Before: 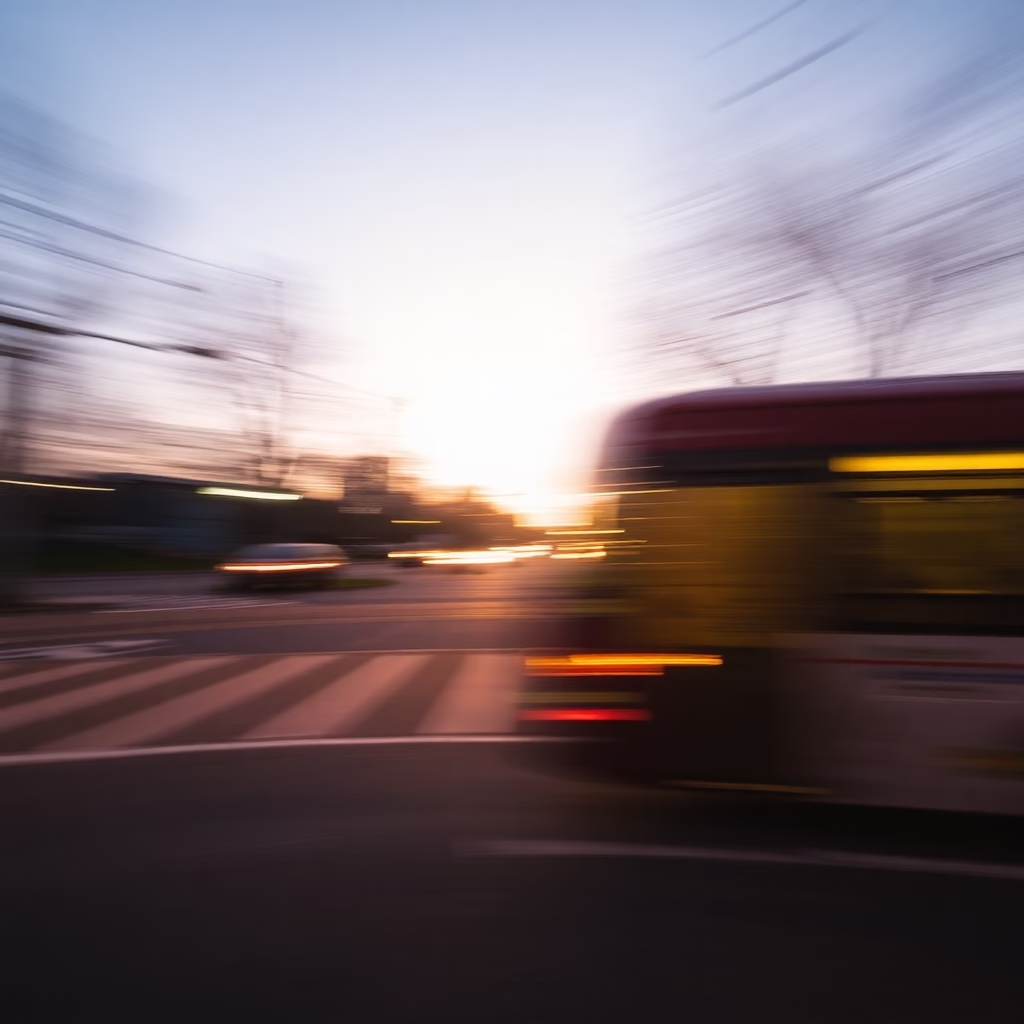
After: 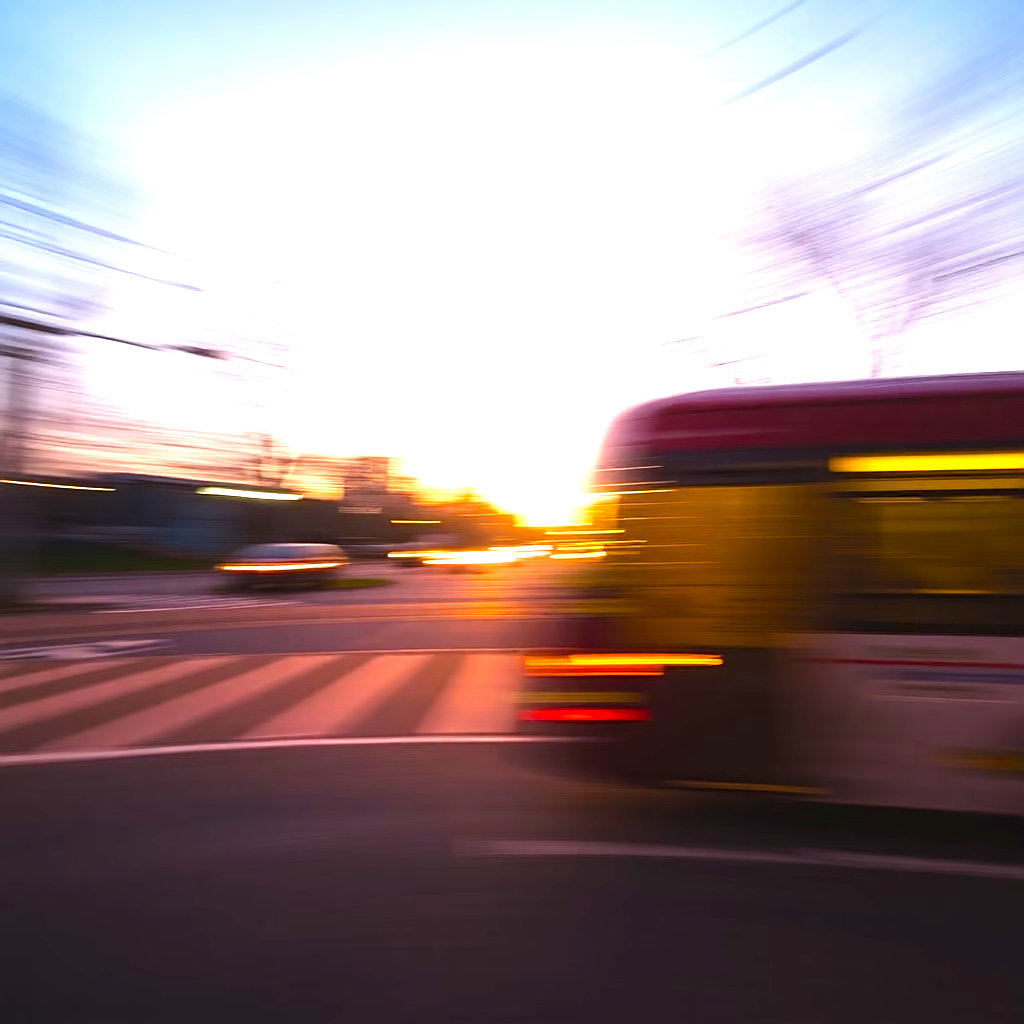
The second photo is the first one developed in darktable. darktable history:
color balance rgb: linear chroma grading › global chroma 15%, perceptual saturation grading › global saturation 30%
exposure: black level correction 0, exposure 1 EV, compensate exposure bias true, compensate highlight preservation false
sharpen: on, module defaults
